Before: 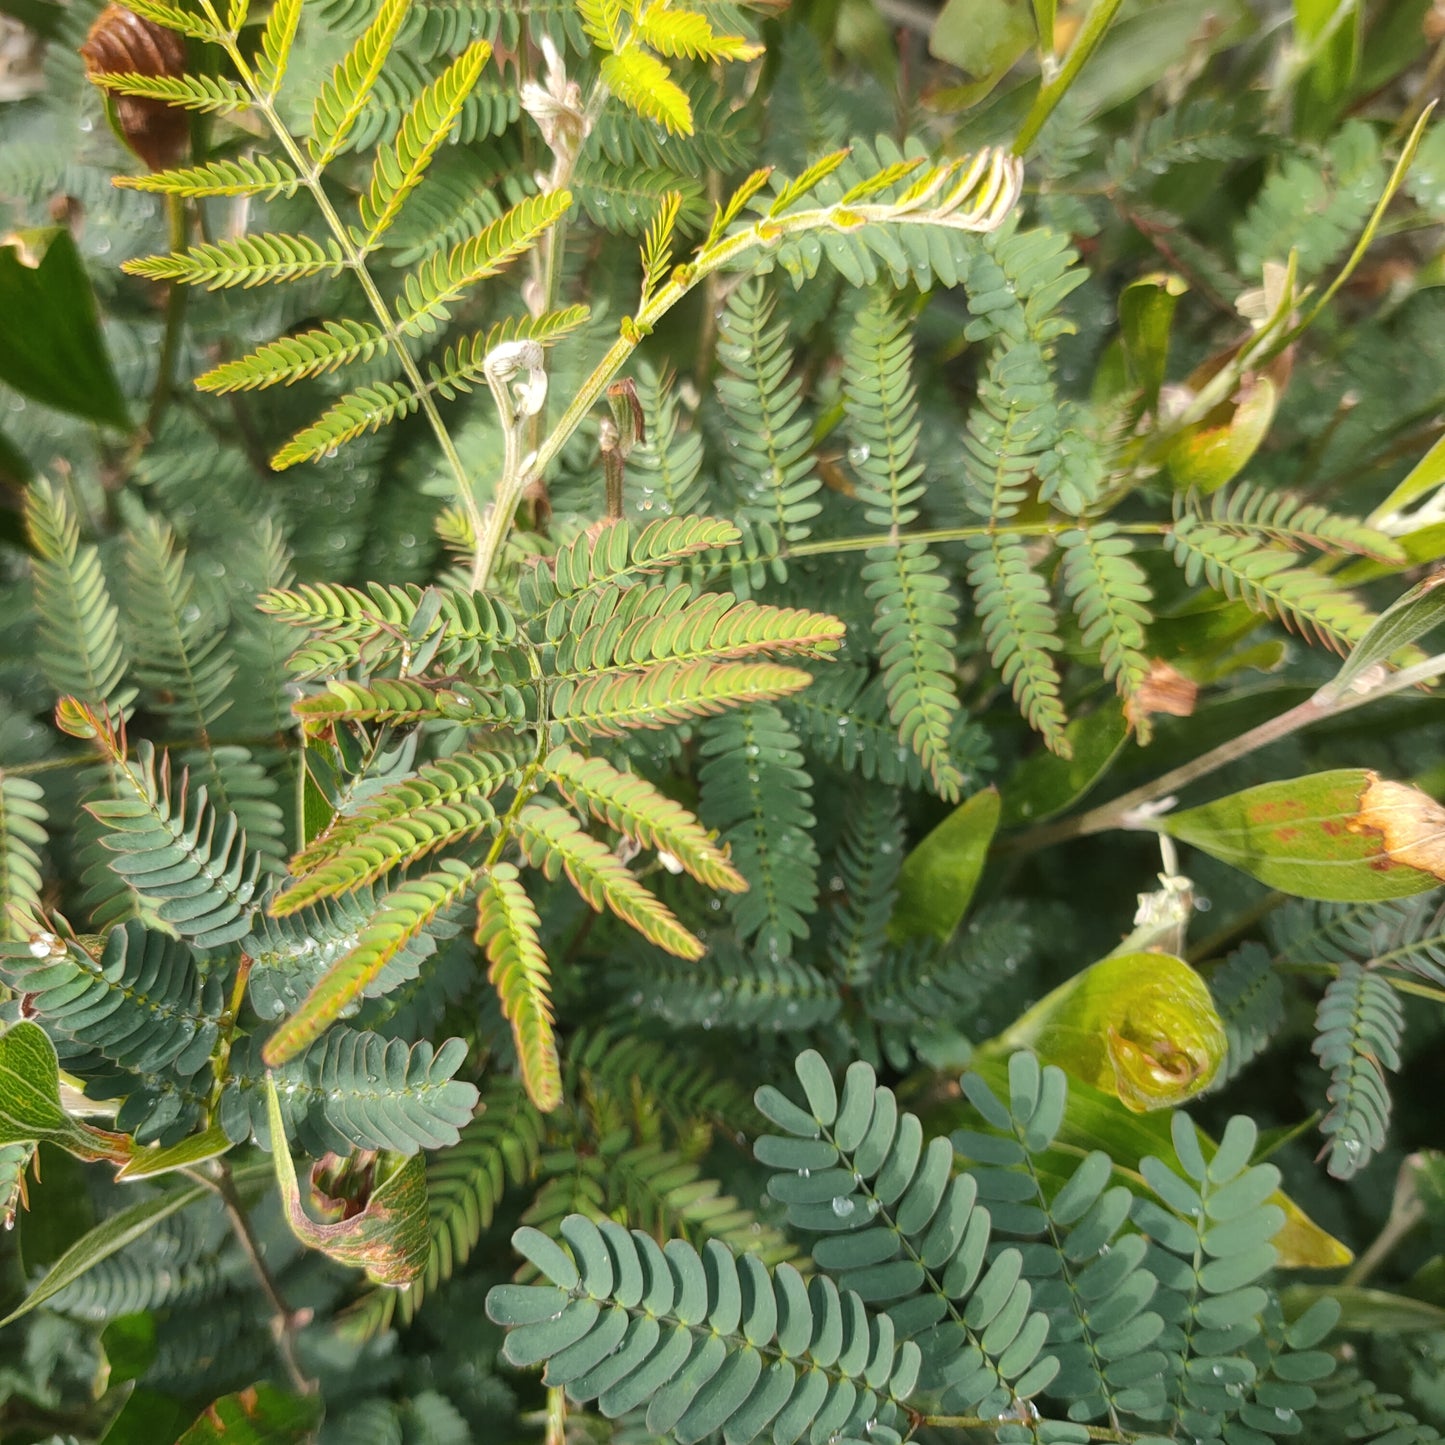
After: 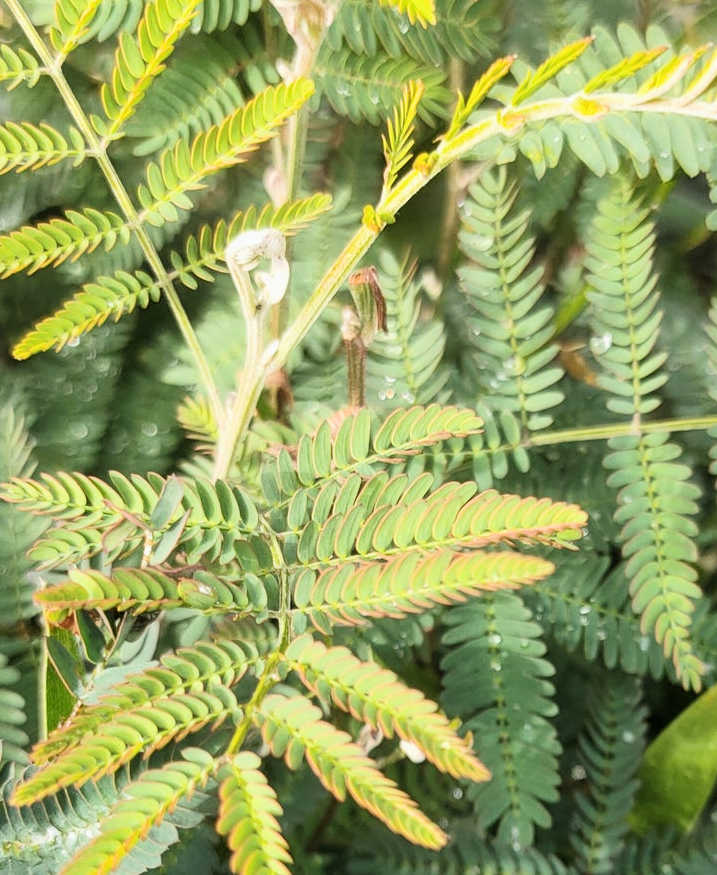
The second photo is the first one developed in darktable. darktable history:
filmic rgb: middle gray luminance 12.94%, black relative exposure -10.08 EV, white relative exposure 3.47 EV, target black luminance 0%, hardness 5.66, latitude 44.8%, contrast 1.234, highlights saturation mix 4.65%, shadows ↔ highlights balance 26.83%
crop: left 17.858%, top 7.691%, right 32.474%, bottom 31.694%
exposure: exposure 0.495 EV, compensate exposure bias true, compensate highlight preservation false
